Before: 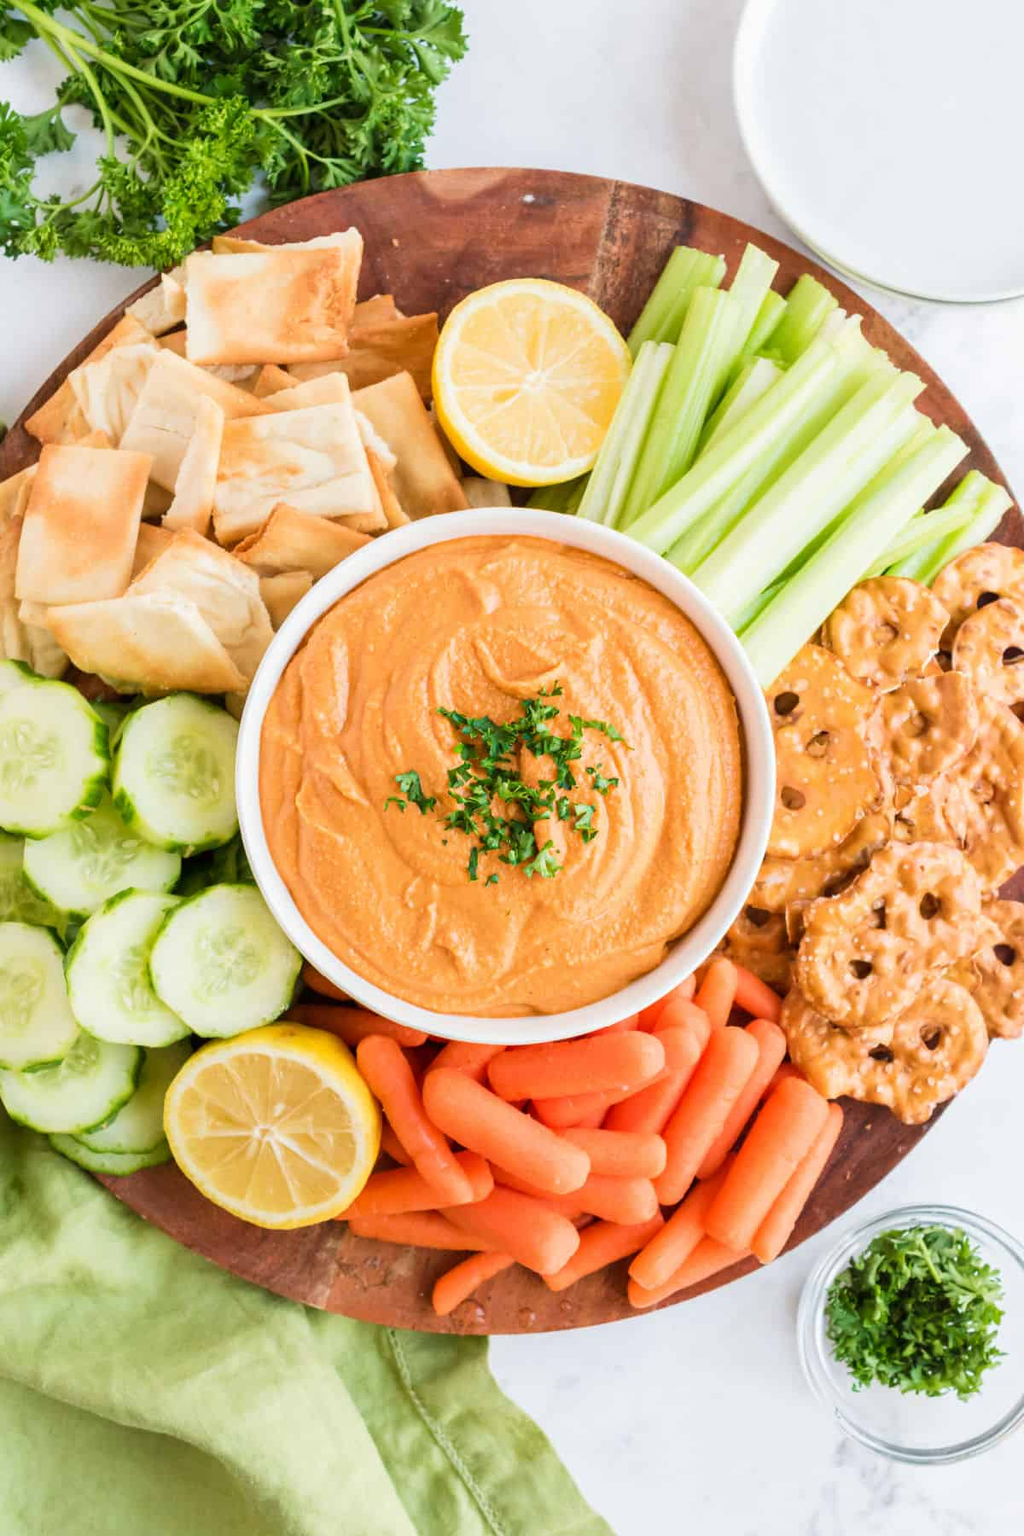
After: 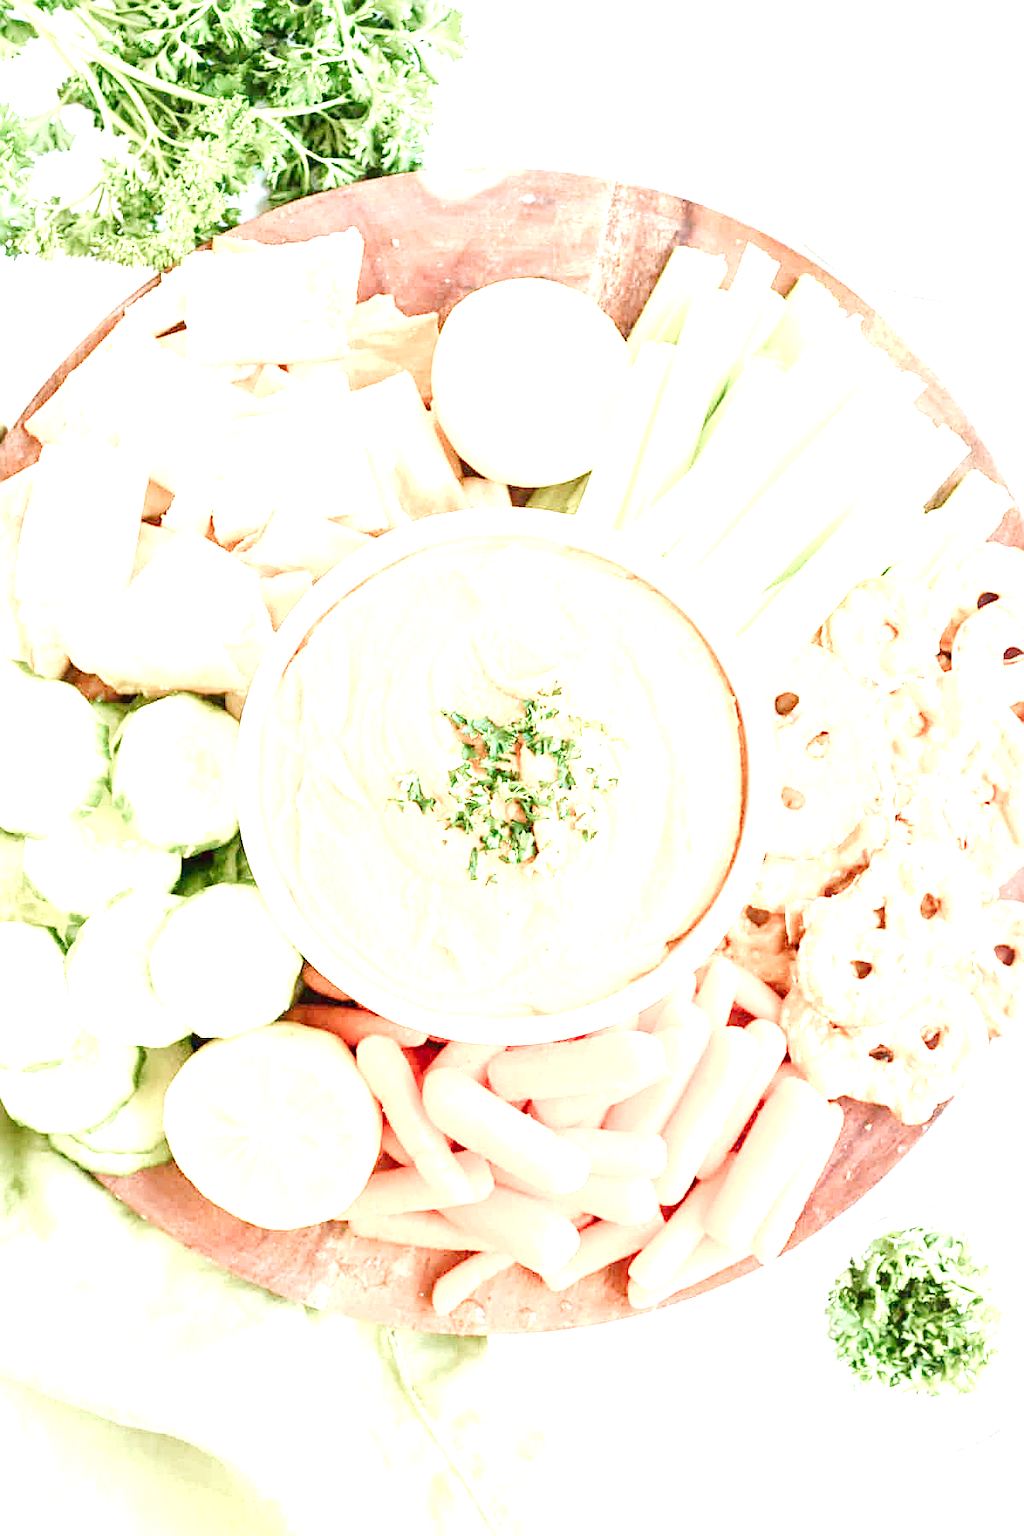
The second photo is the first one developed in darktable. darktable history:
tone equalizer: -8 EV -0.438 EV, -7 EV -0.411 EV, -6 EV -0.359 EV, -5 EV -0.2 EV, -3 EV 0.214 EV, -2 EV 0.314 EV, -1 EV 0.387 EV, +0 EV 0.404 EV
sharpen: on, module defaults
tone curve: curves: ch0 [(0, 0) (0.071, 0.047) (0.266, 0.26) (0.491, 0.552) (0.753, 0.818) (1, 0.983)]; ch1 [(0, 0) (0.346, 0.307) (0.408, 0.369) (0.463, 0.443) (0.482, 0.493) (0.502, 0.5) (0.517, 0.518) (0.55, 0.573) (0.597, 0.641) (0.651, 0.709) (1, 1)]; ch2 [(0, 0) (0.346, 0.34) (0.434, 0.46) (0.485, 0.494) (0.5, 0.494) (0.517, 0.506) (0.535, 0.545) (0.583, 0.634) (0.625, 0.686) (1, 1)], preserve colors none
color balance rgb: global offset › luminance 0.242%, perceptual saturation grading › global saturation -10.238%, perceptual saturation grading › highlights -26.727%, perceptual saturation grading › shadows 20.813%, contrast -10.65%
exposure: black level correction 0, exposure 2.116 EV, compensate highlight preservation false
